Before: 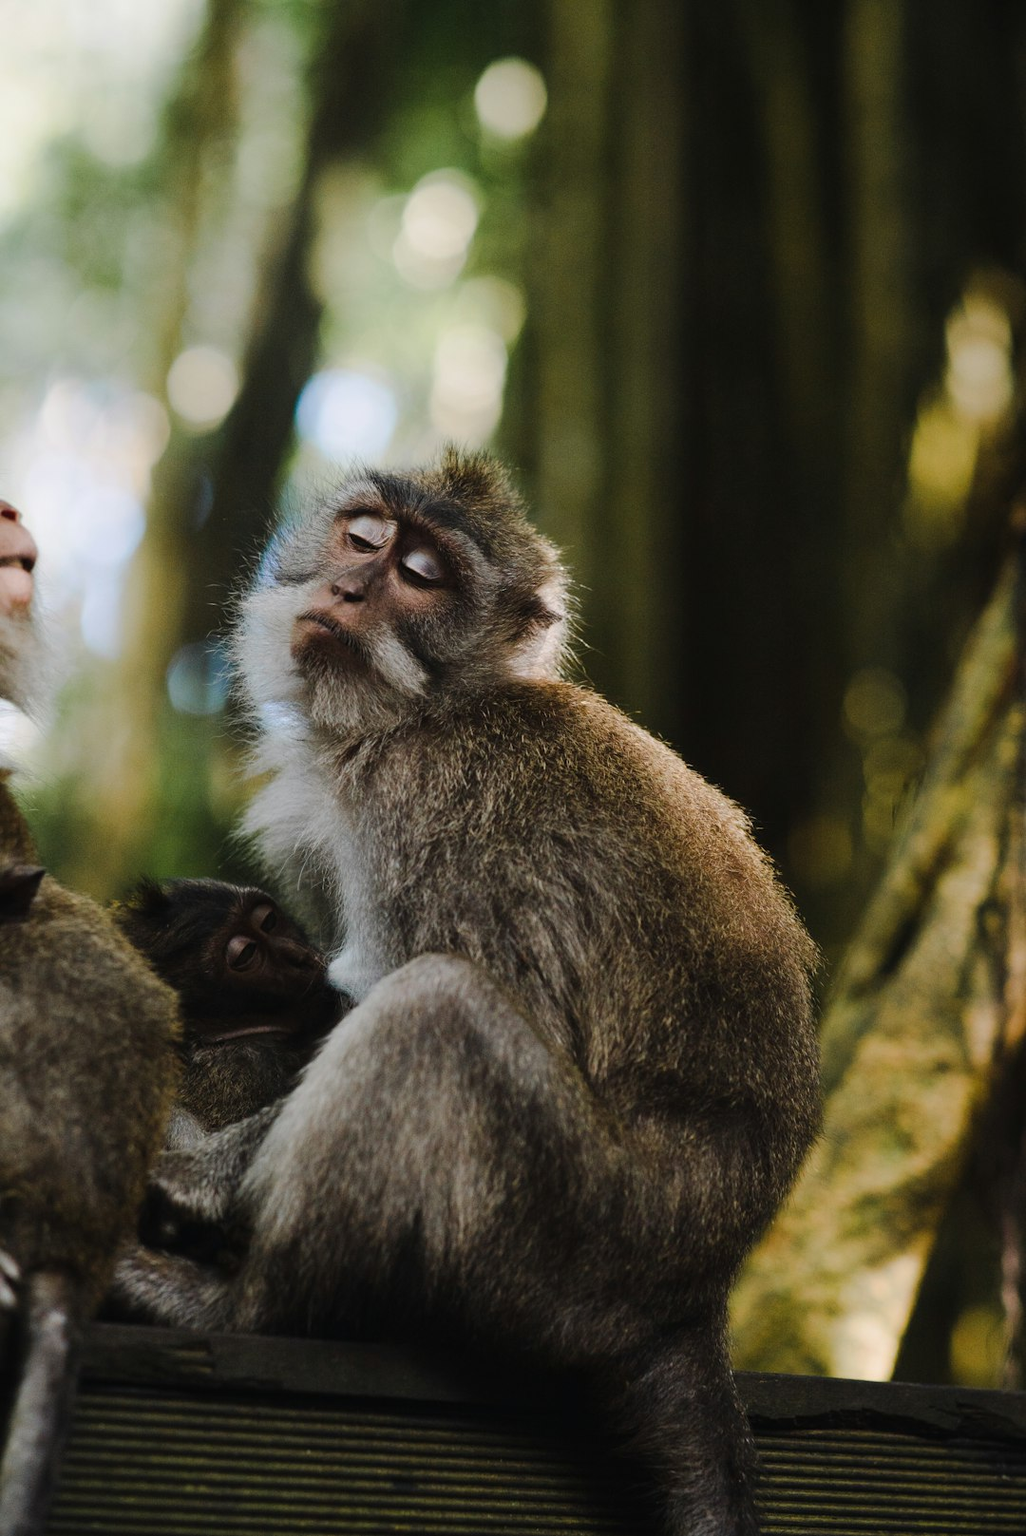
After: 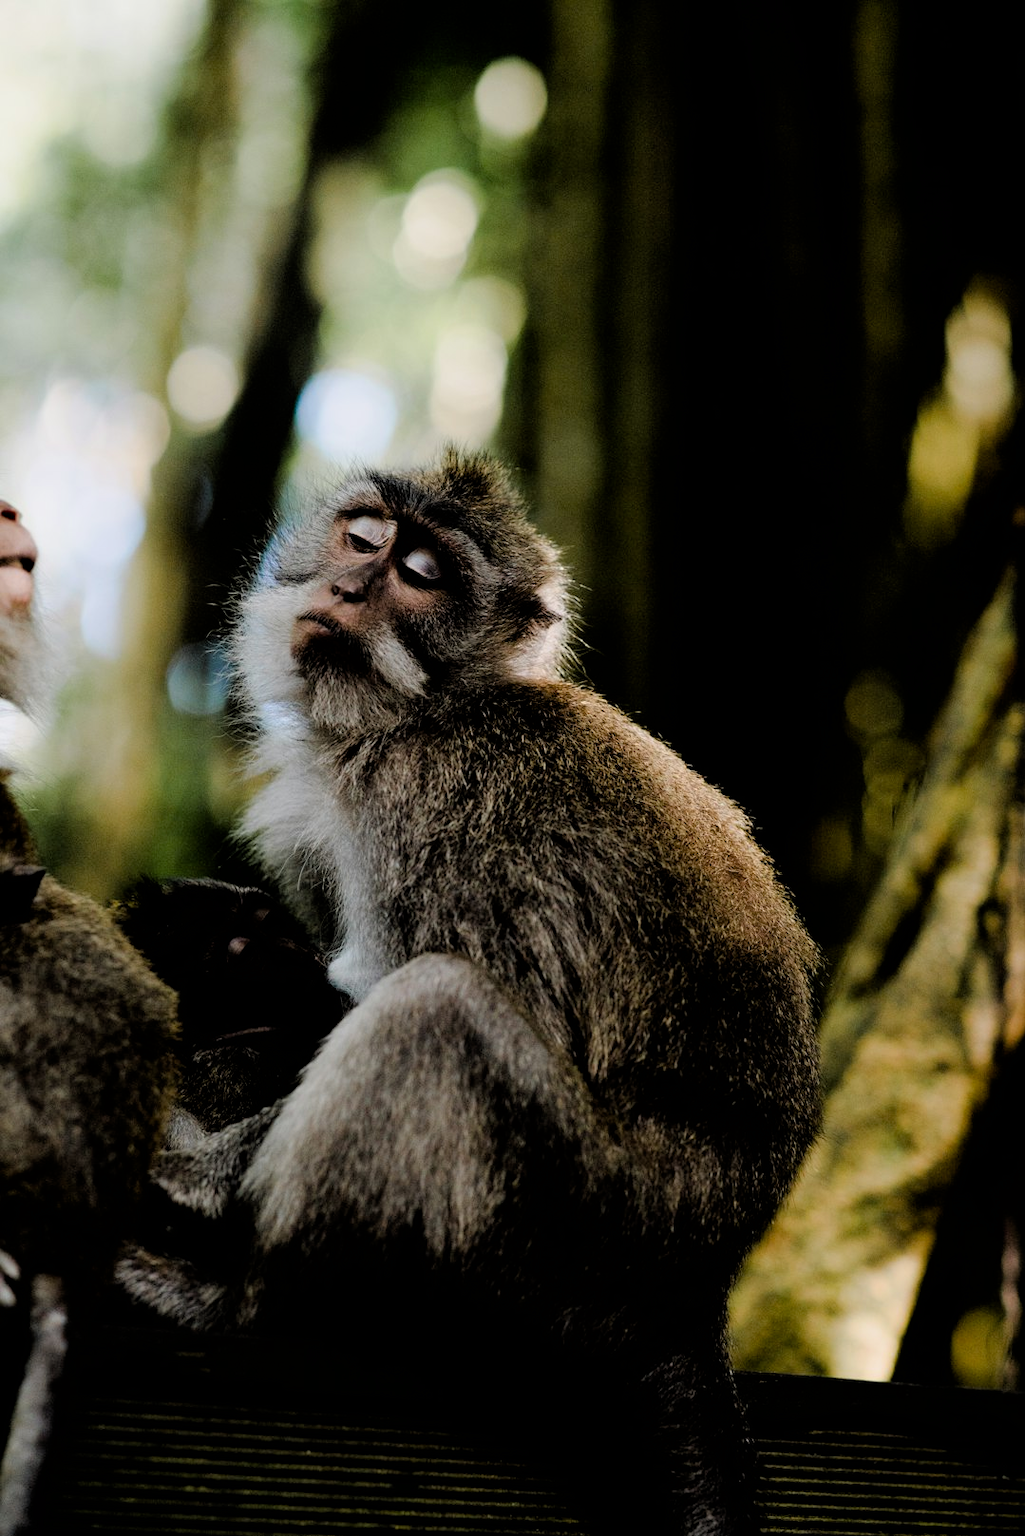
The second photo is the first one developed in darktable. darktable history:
exposure: black level correction 0.009, exposure 0.015 EV, compensate highlight preservation false
filmic rgb: black relative exposure -4.9 EV, white relative exposure 2.84 EV, hardness 3.71
